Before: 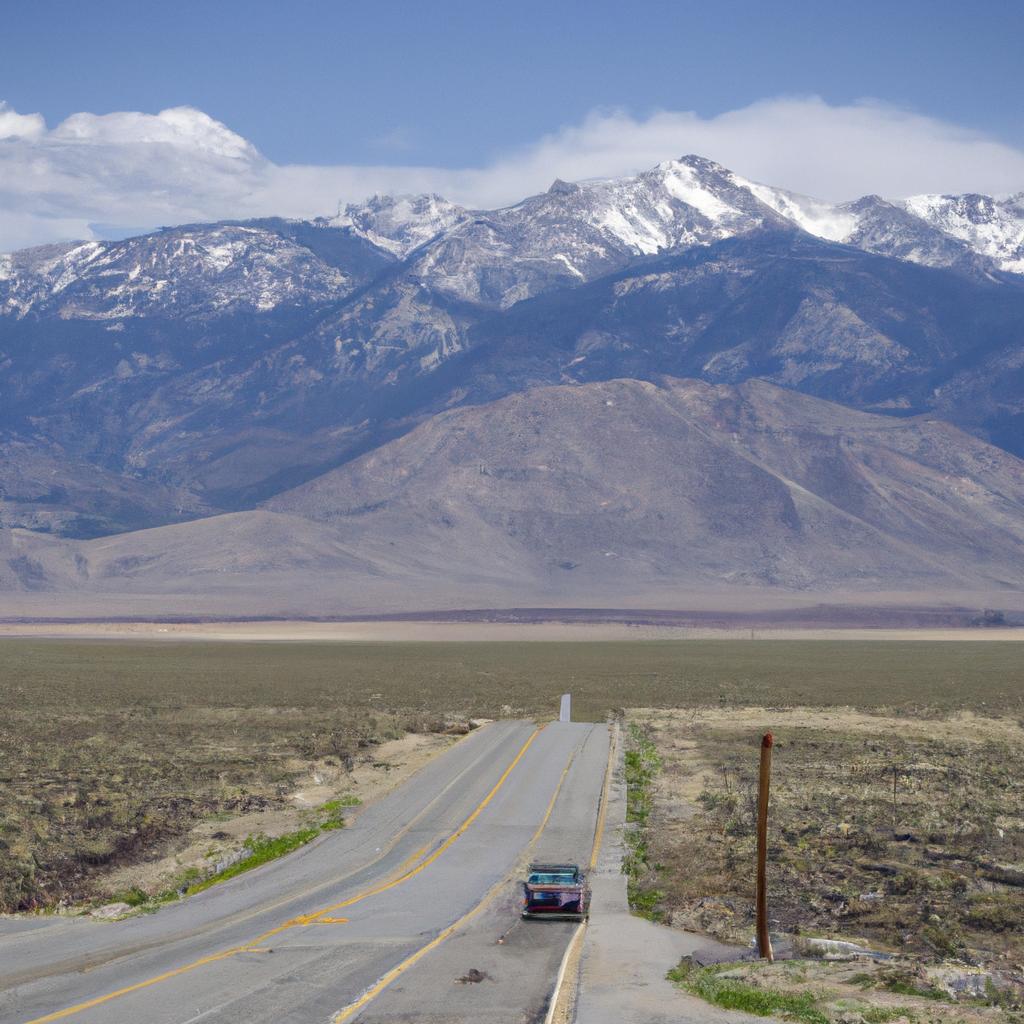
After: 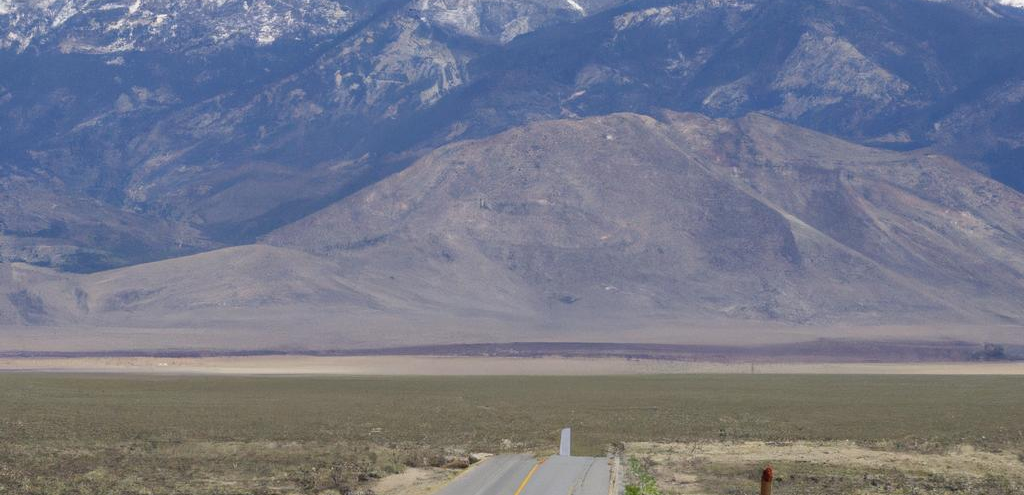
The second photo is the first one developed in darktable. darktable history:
crop and rotate: top 26.056%, bottom 25.543%
